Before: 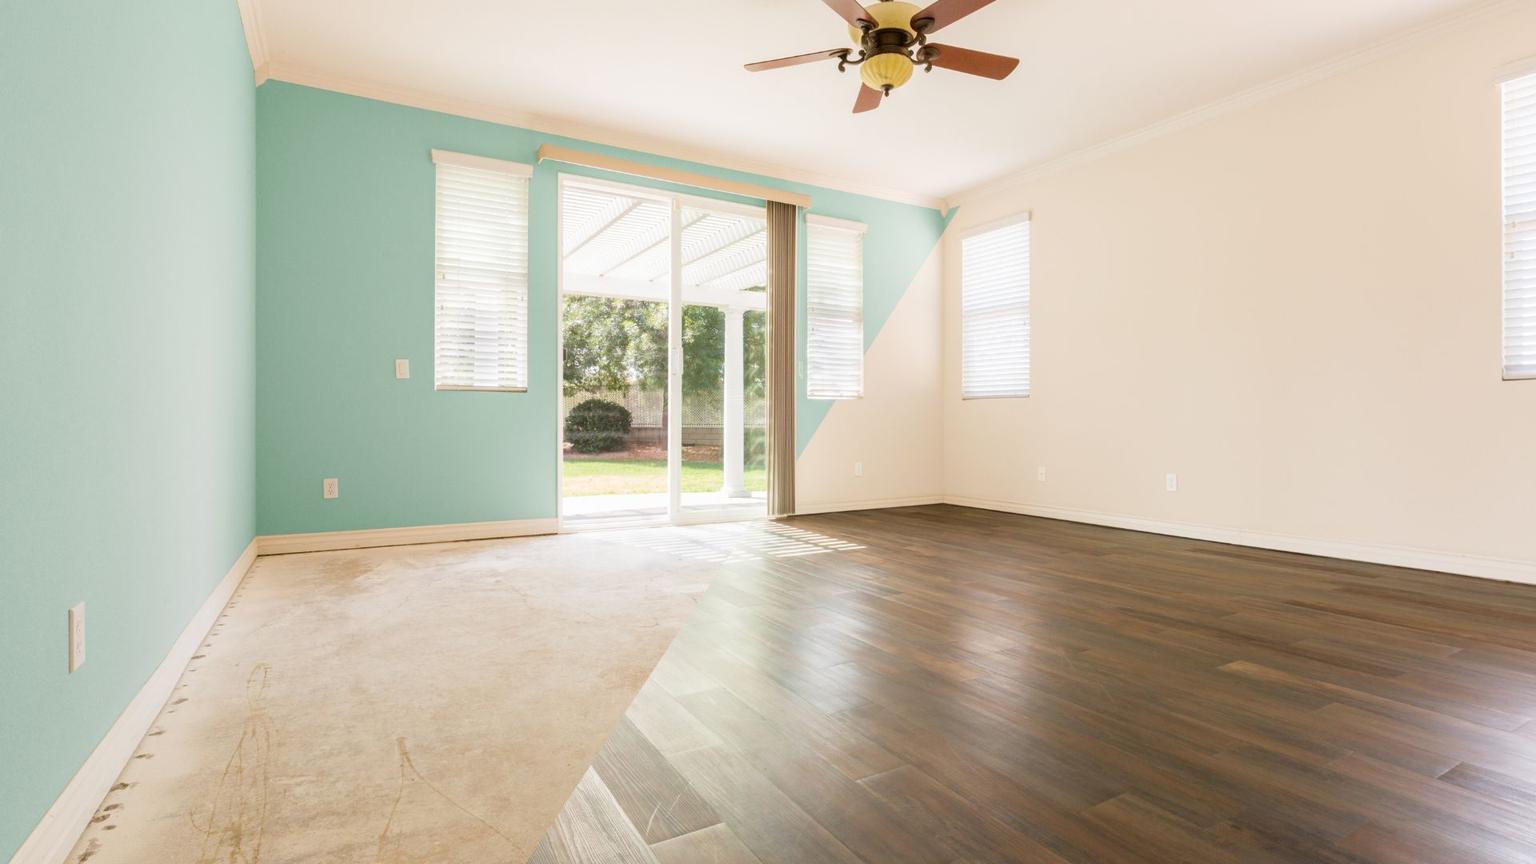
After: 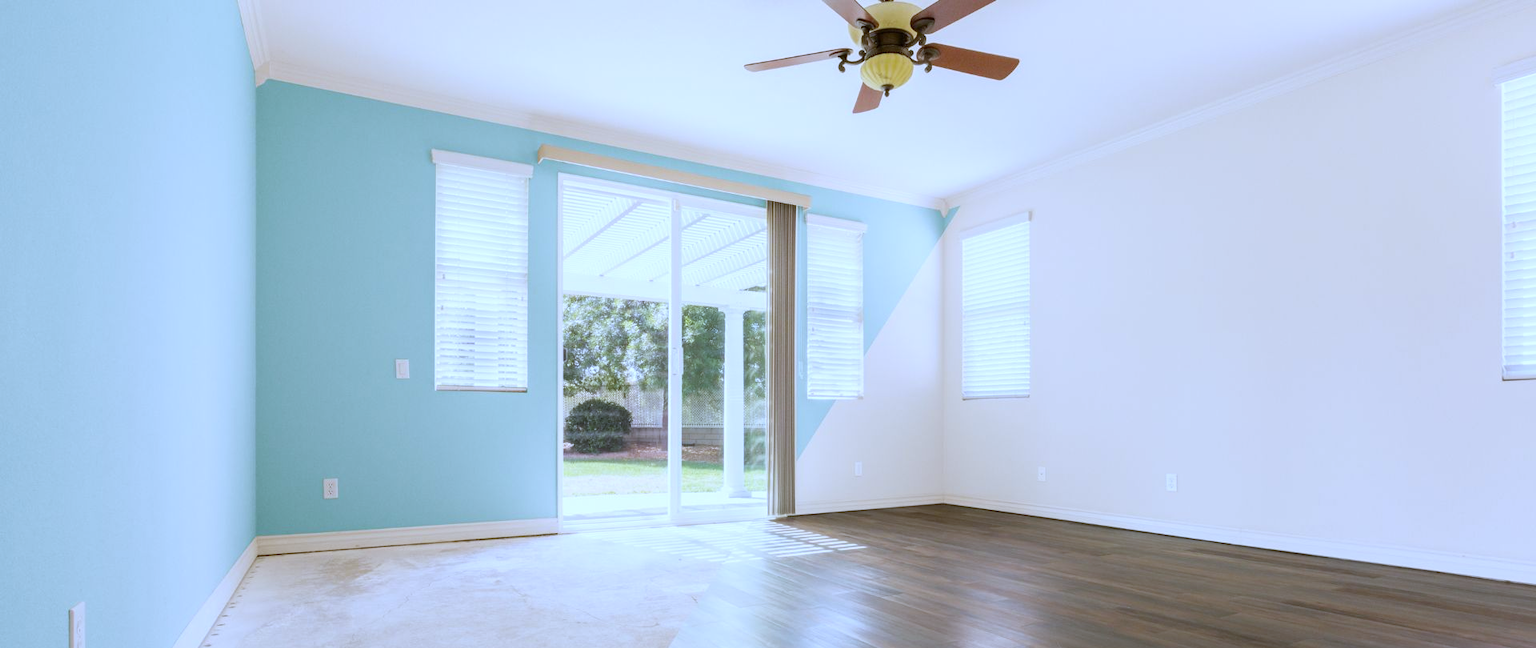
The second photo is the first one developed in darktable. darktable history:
white balance: red 0.871, blue 1.249
crop: bottom 24.967%
